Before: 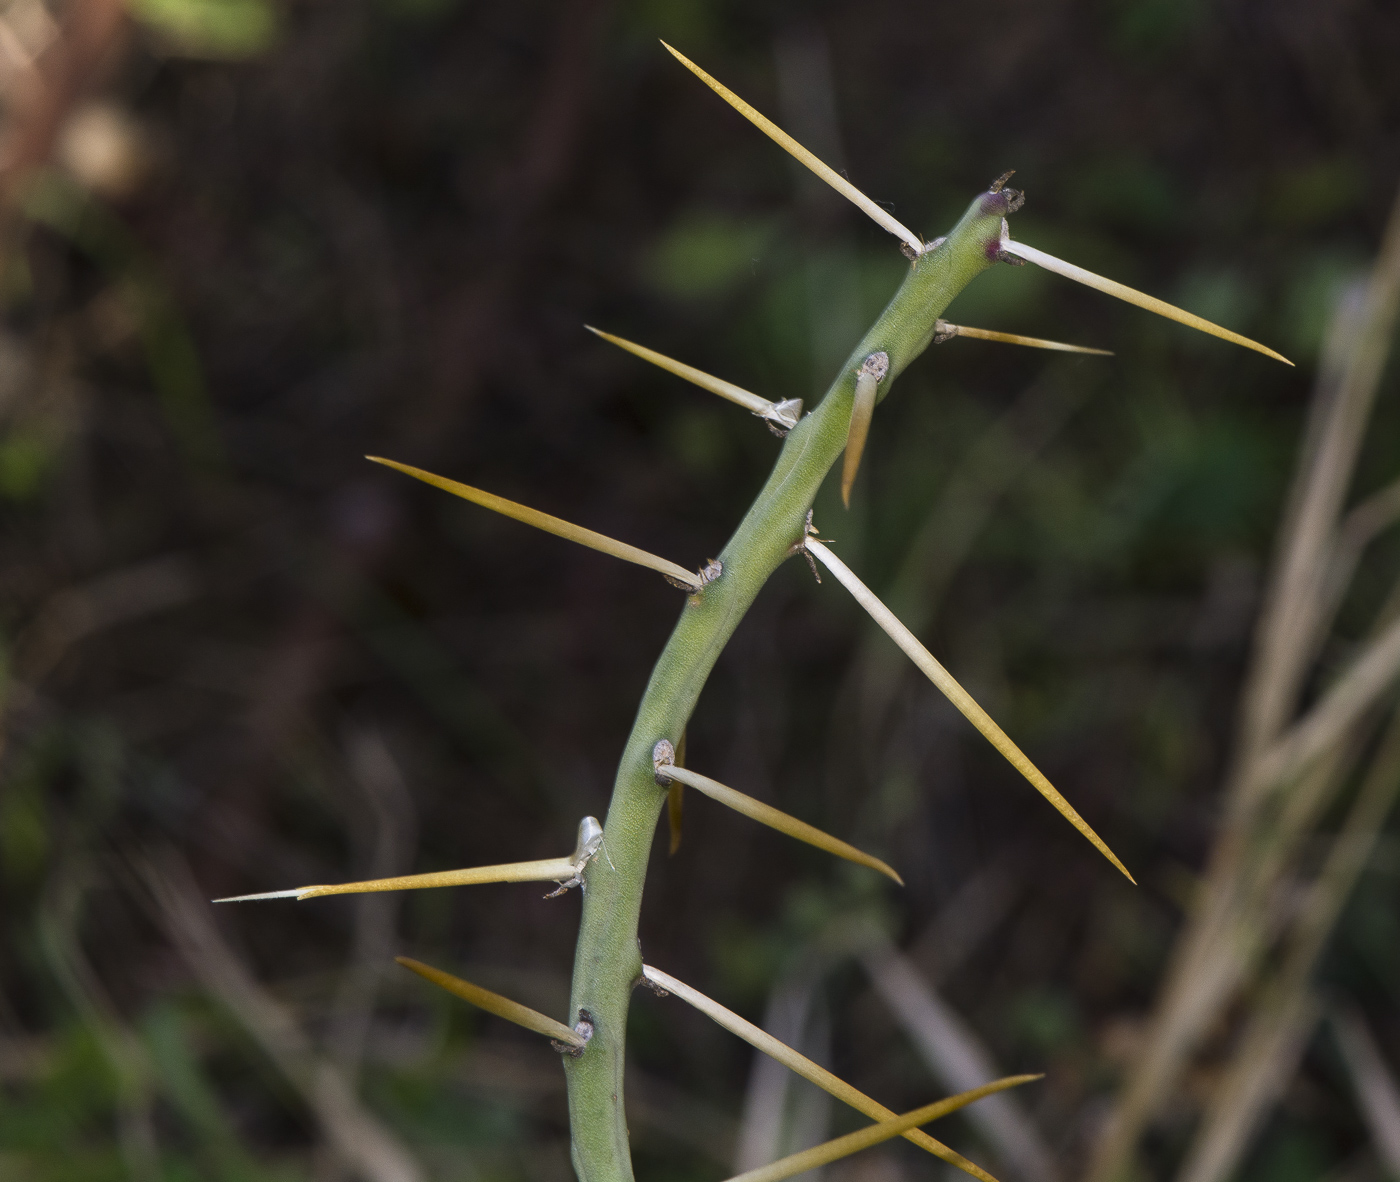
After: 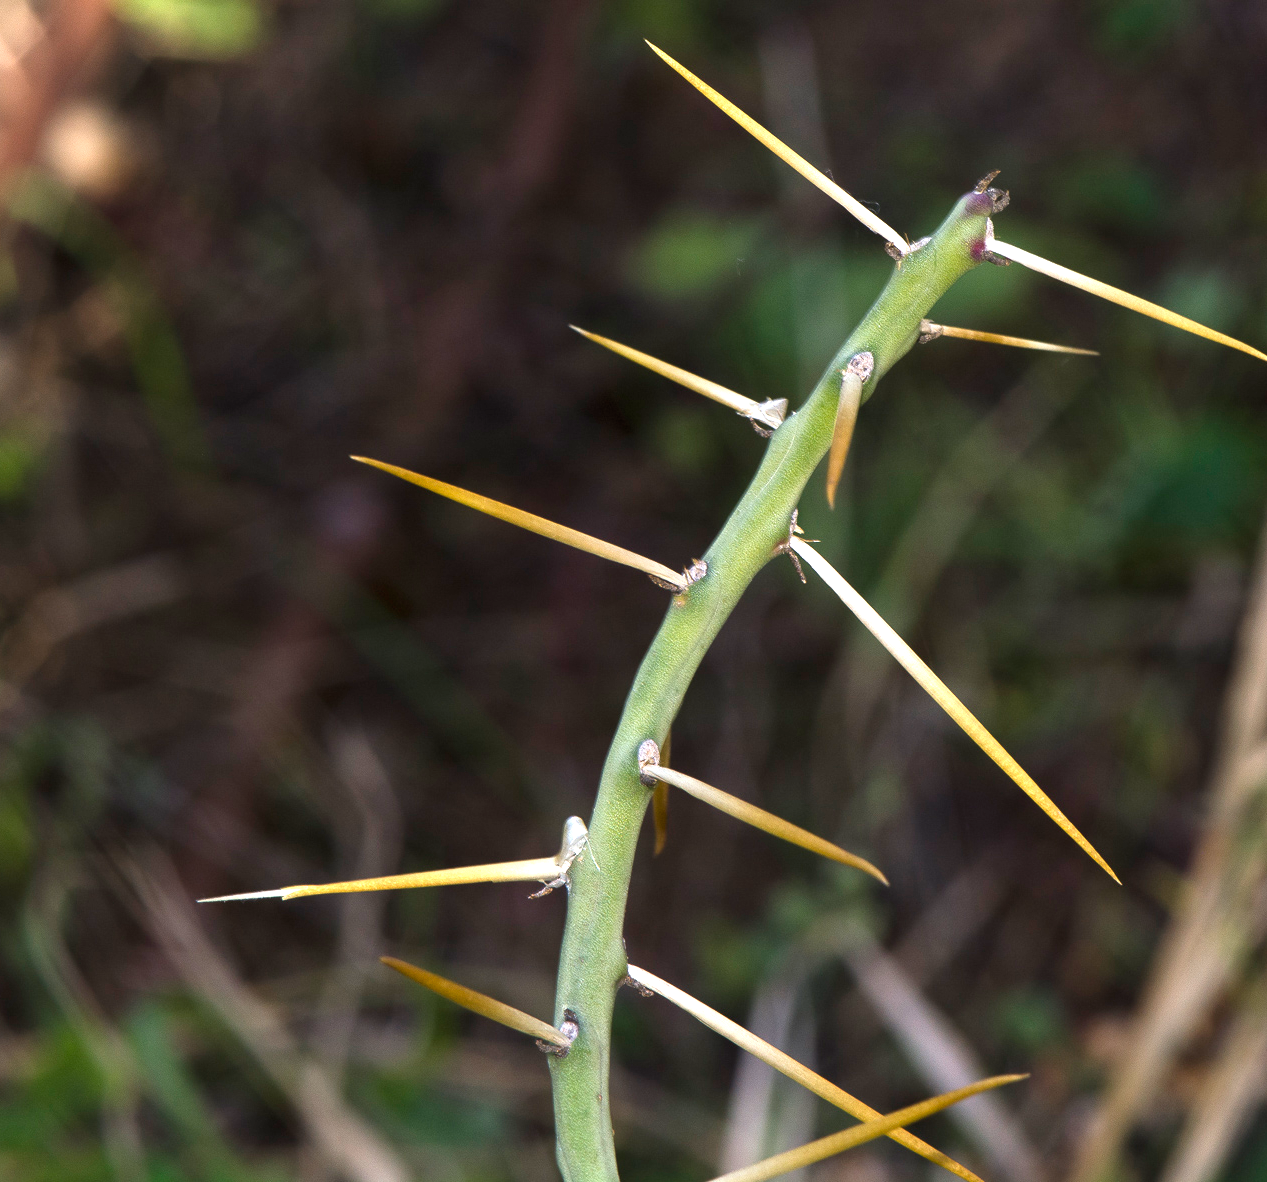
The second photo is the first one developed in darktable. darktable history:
crop and rotate: left 1.11%, right 8.331%
exposure: black level correction 0, exposure 1 EV, compensate highlight preservation false
